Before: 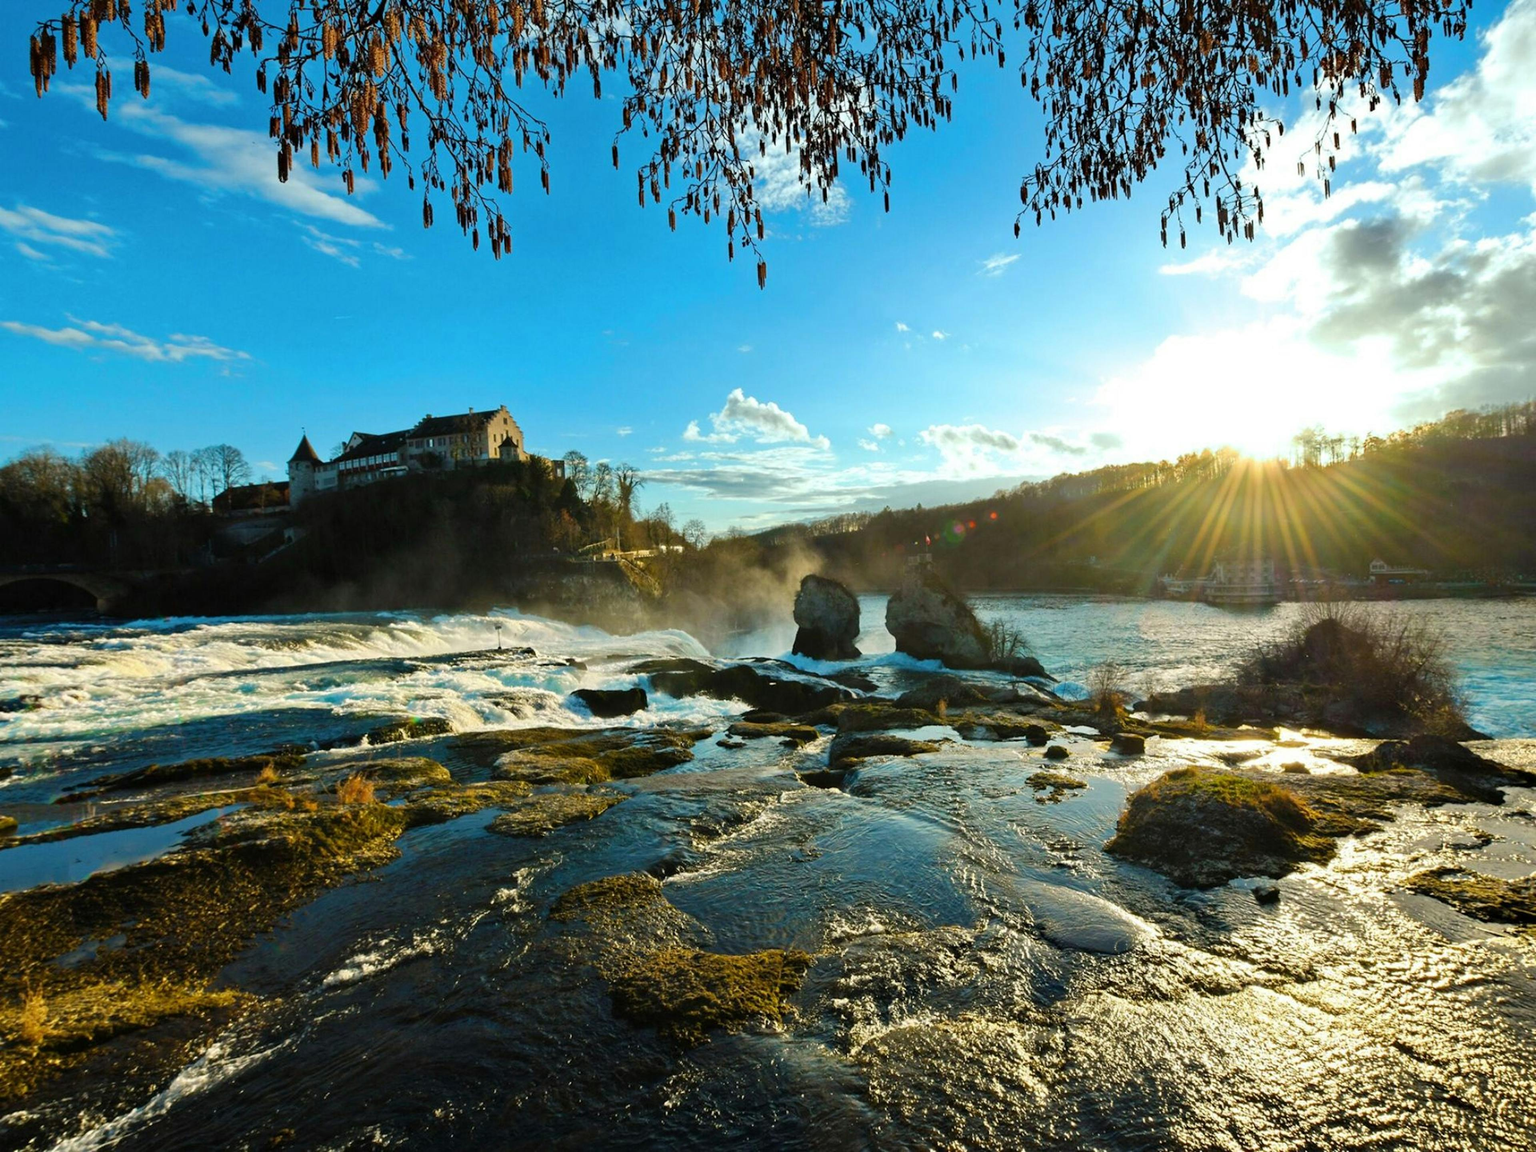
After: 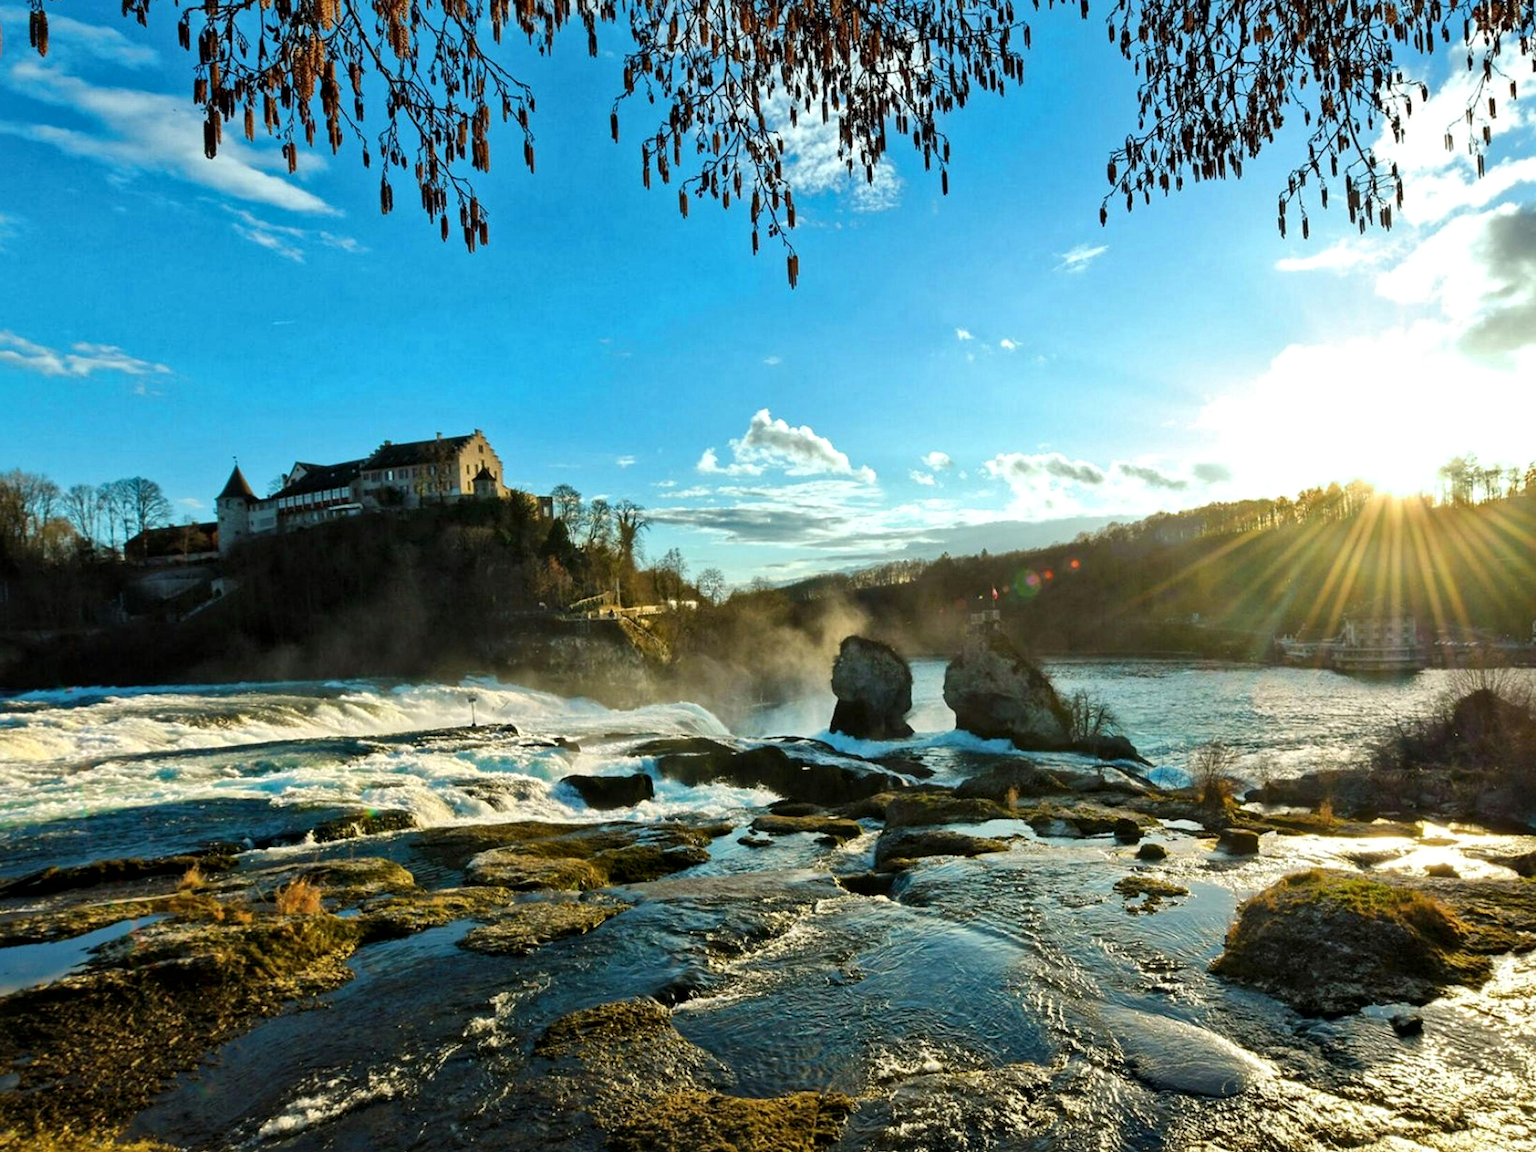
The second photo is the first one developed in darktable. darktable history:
crop and rotate: left 7.196%, top 4.574%, right 10.605%, bottom 13.178%
local contrast: mode bilateral grid, contrast 20, coarseness 50, detail 150%, midtone range 0.2
